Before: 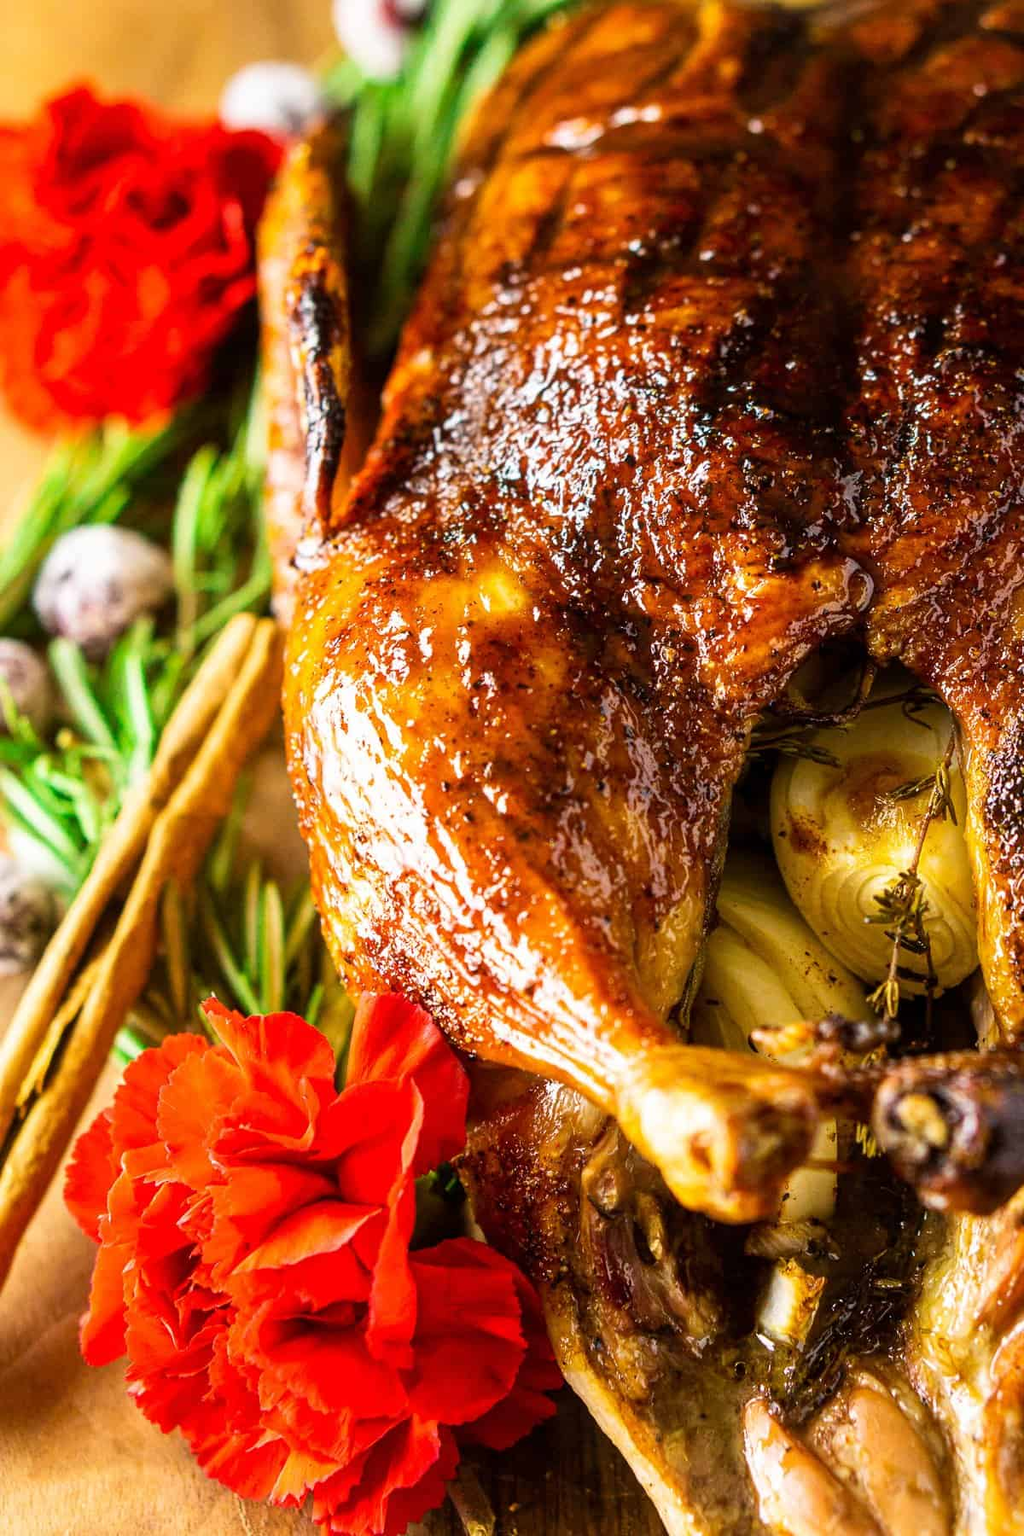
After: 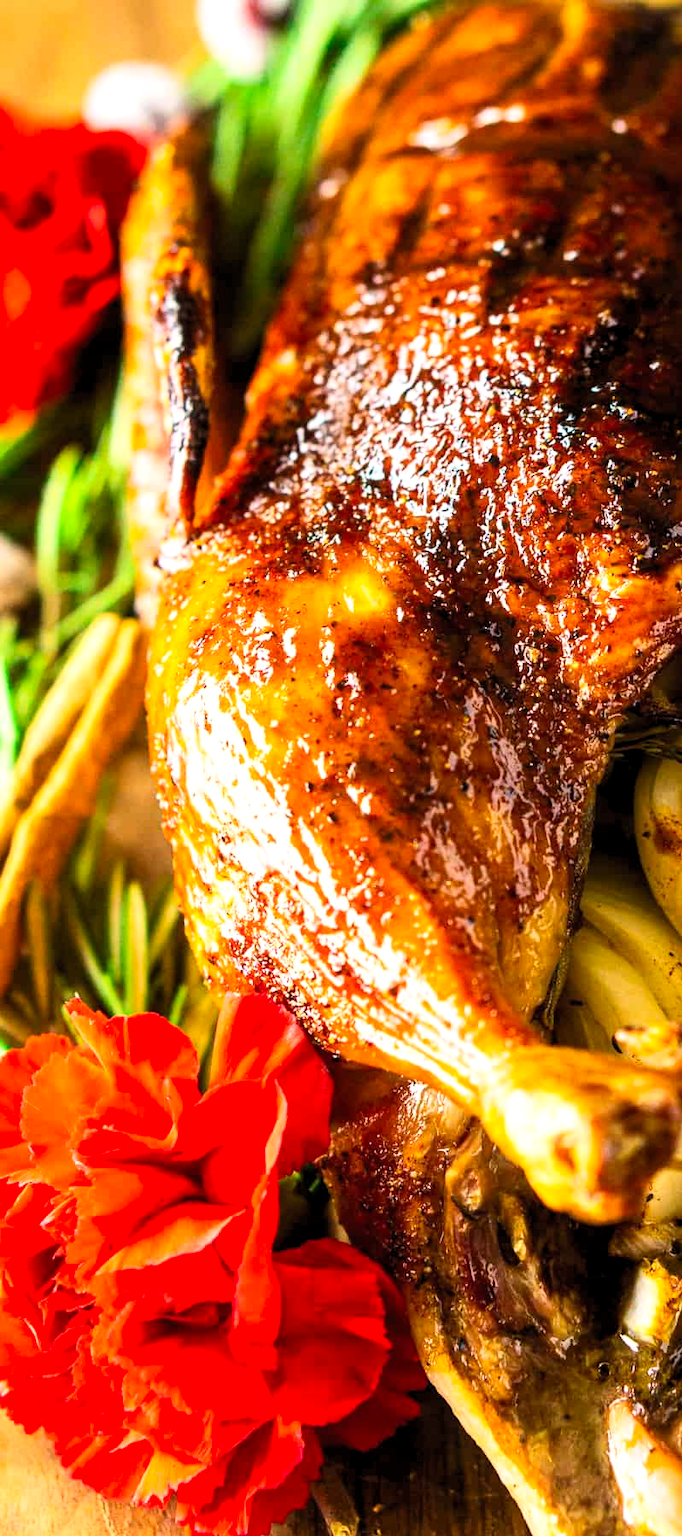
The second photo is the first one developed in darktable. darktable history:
crop and rotate: left 13.342%, right 19.991%
levels: levels [0.031, 0.5, 0.969]
contrast brightness saturation: contrast 0.2, brightness 0.16, saturation 0.22
